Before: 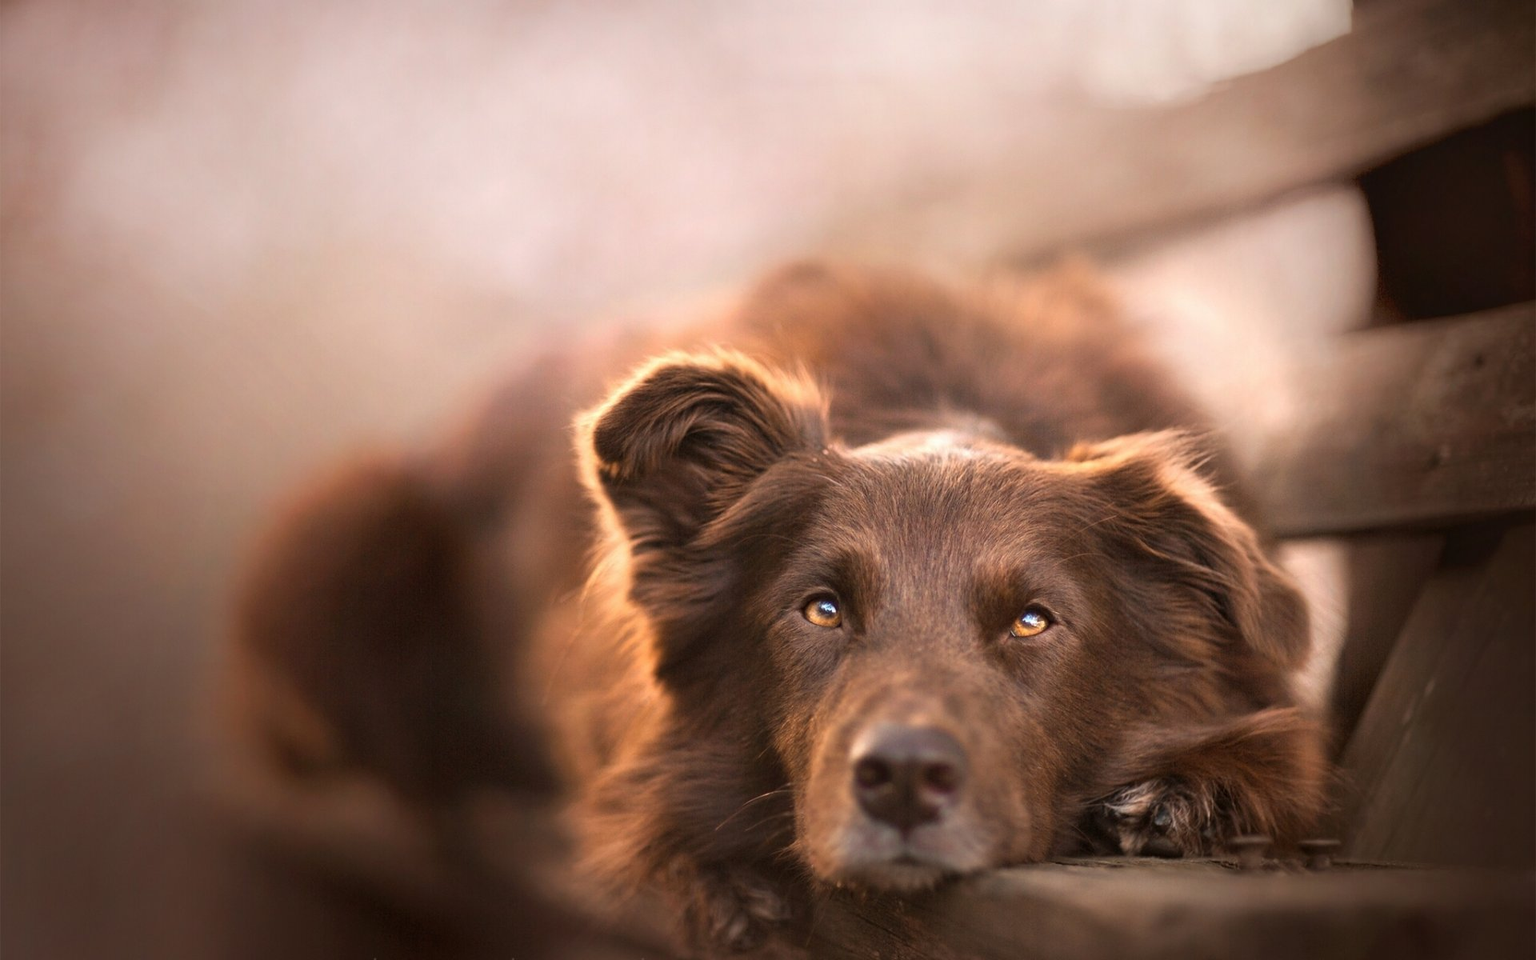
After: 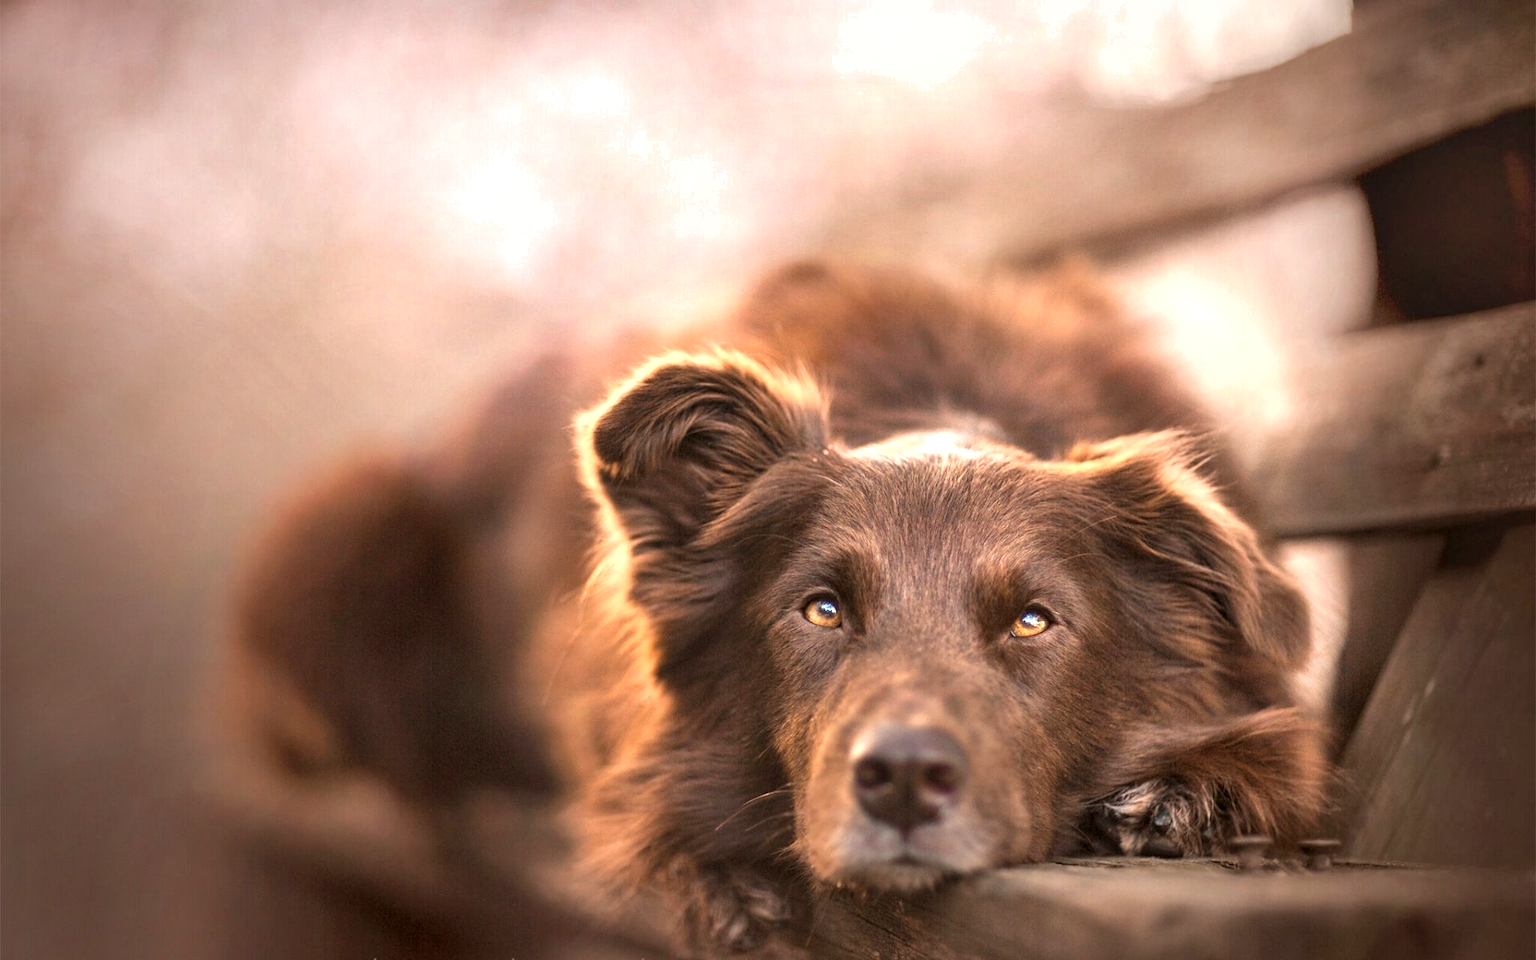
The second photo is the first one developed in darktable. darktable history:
shadows and highlights: soften with gaussian
local contrast: on, module defaults
exposure: exposure 0.485 EV, compensate highlight preservation false
